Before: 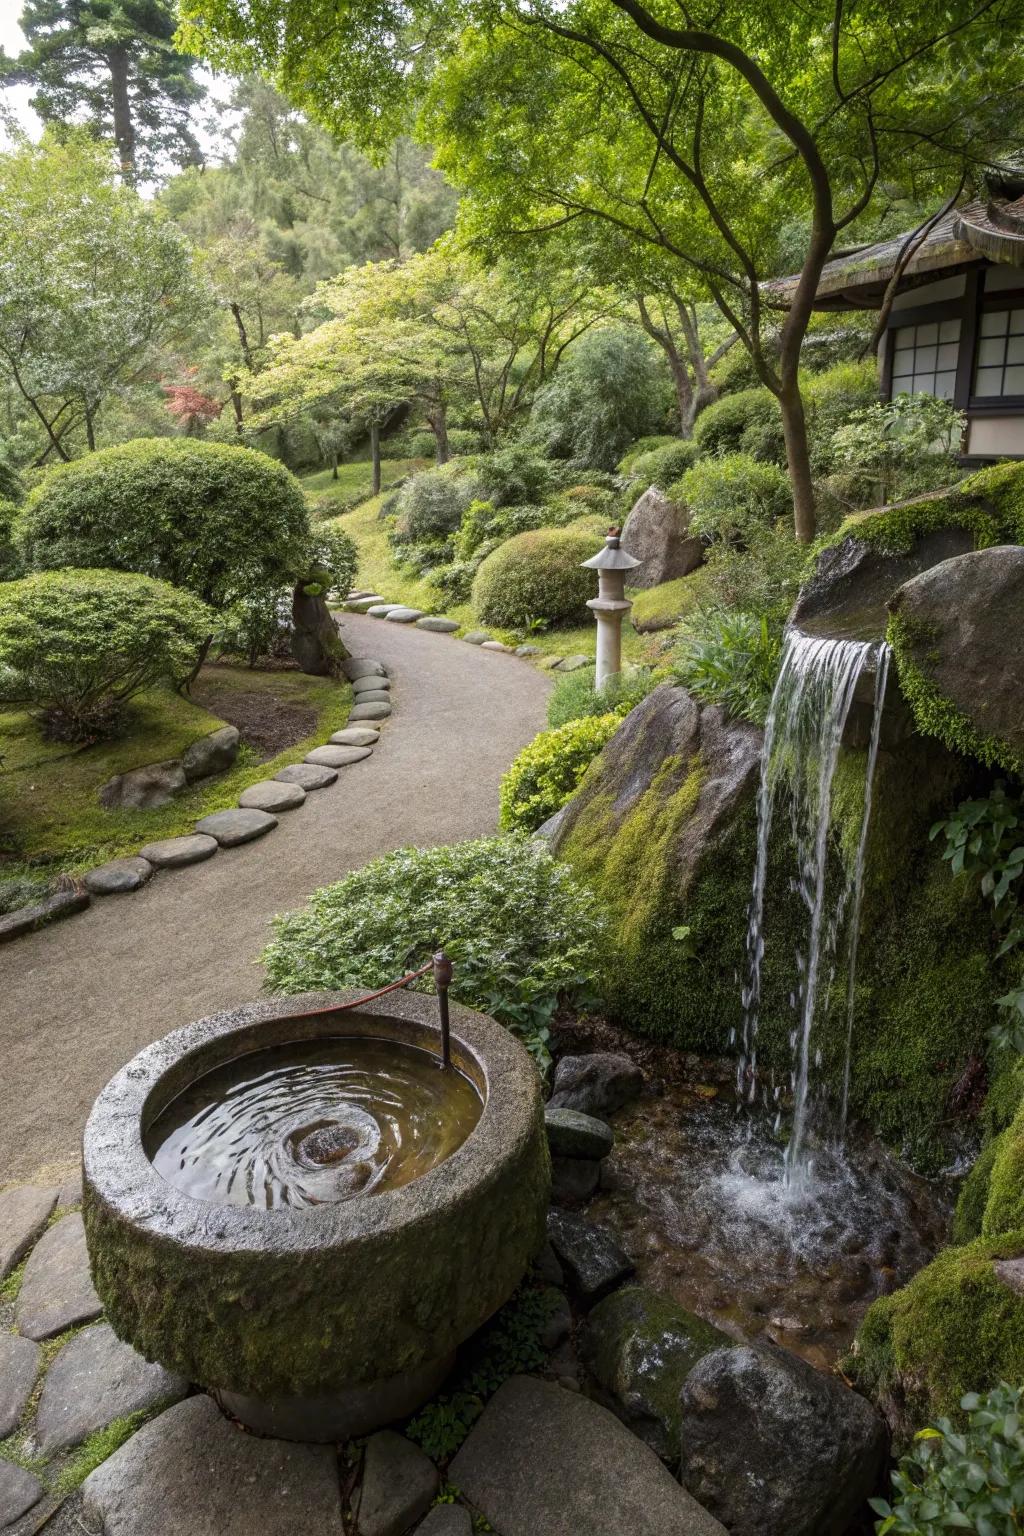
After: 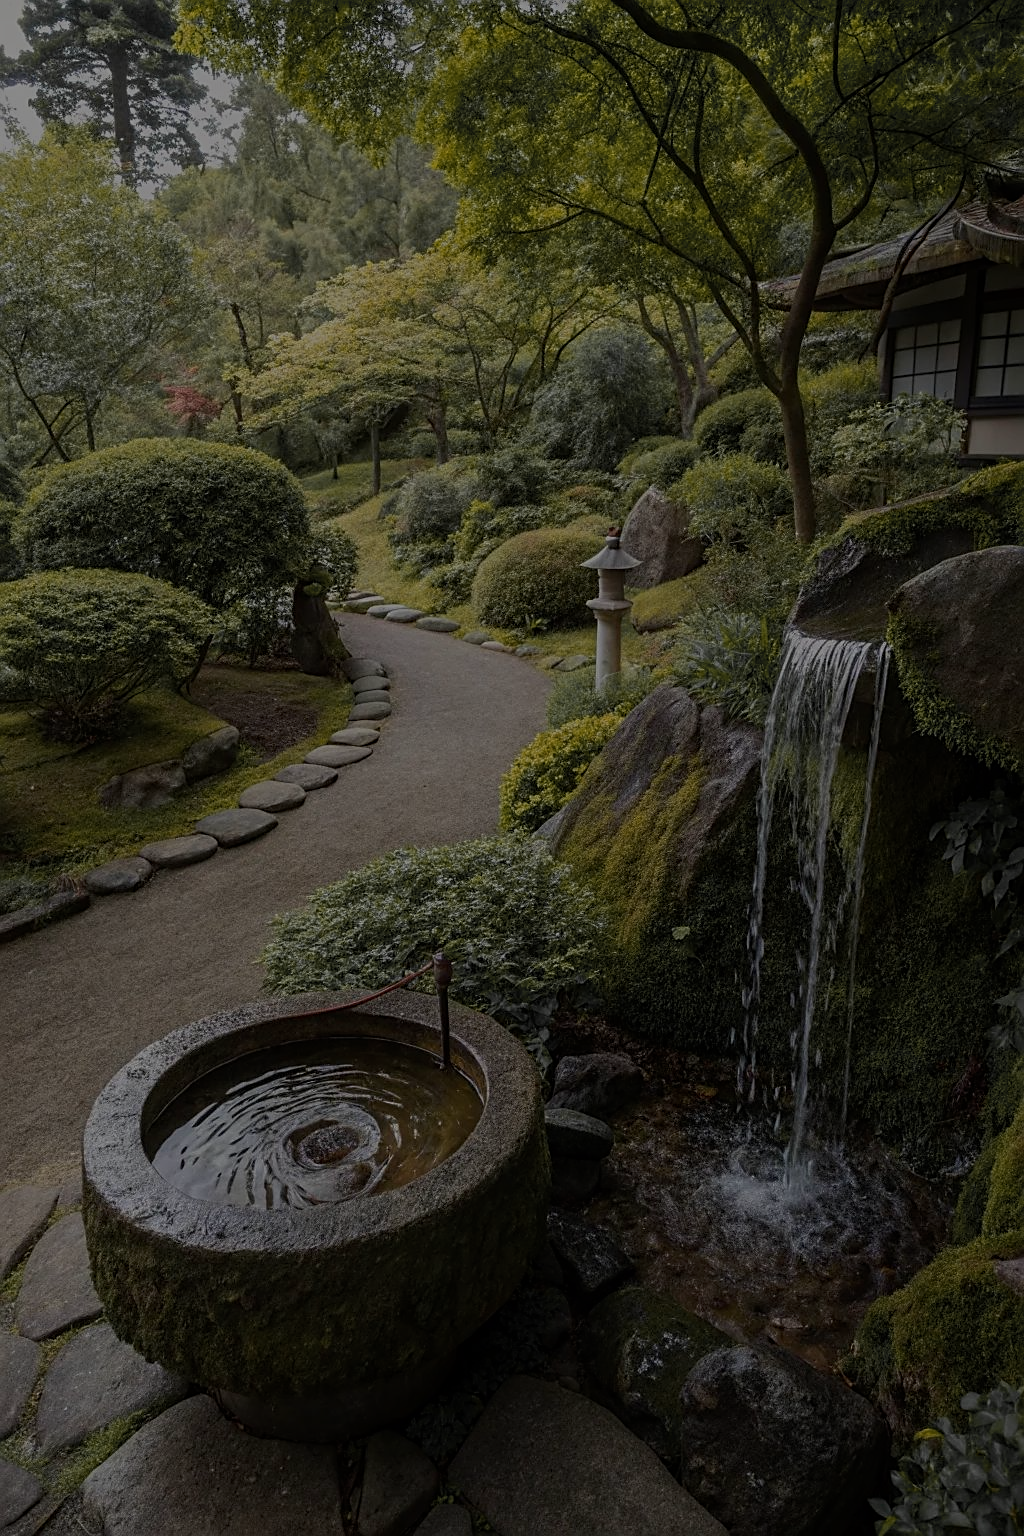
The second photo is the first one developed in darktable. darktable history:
bloom: on, module defaults
color correction: saturation 0.99
exposure: exposure -2.002 EV, compensate highlight preservation false
color zones: curves: ch1 [(0.29, 0.492) (0.373, 0.185) (0.509, 0.481)]; ch2 [(0.25, 0.462) (0.749, 0.457)], mix 40.67%
sharpen: on, module defaults
